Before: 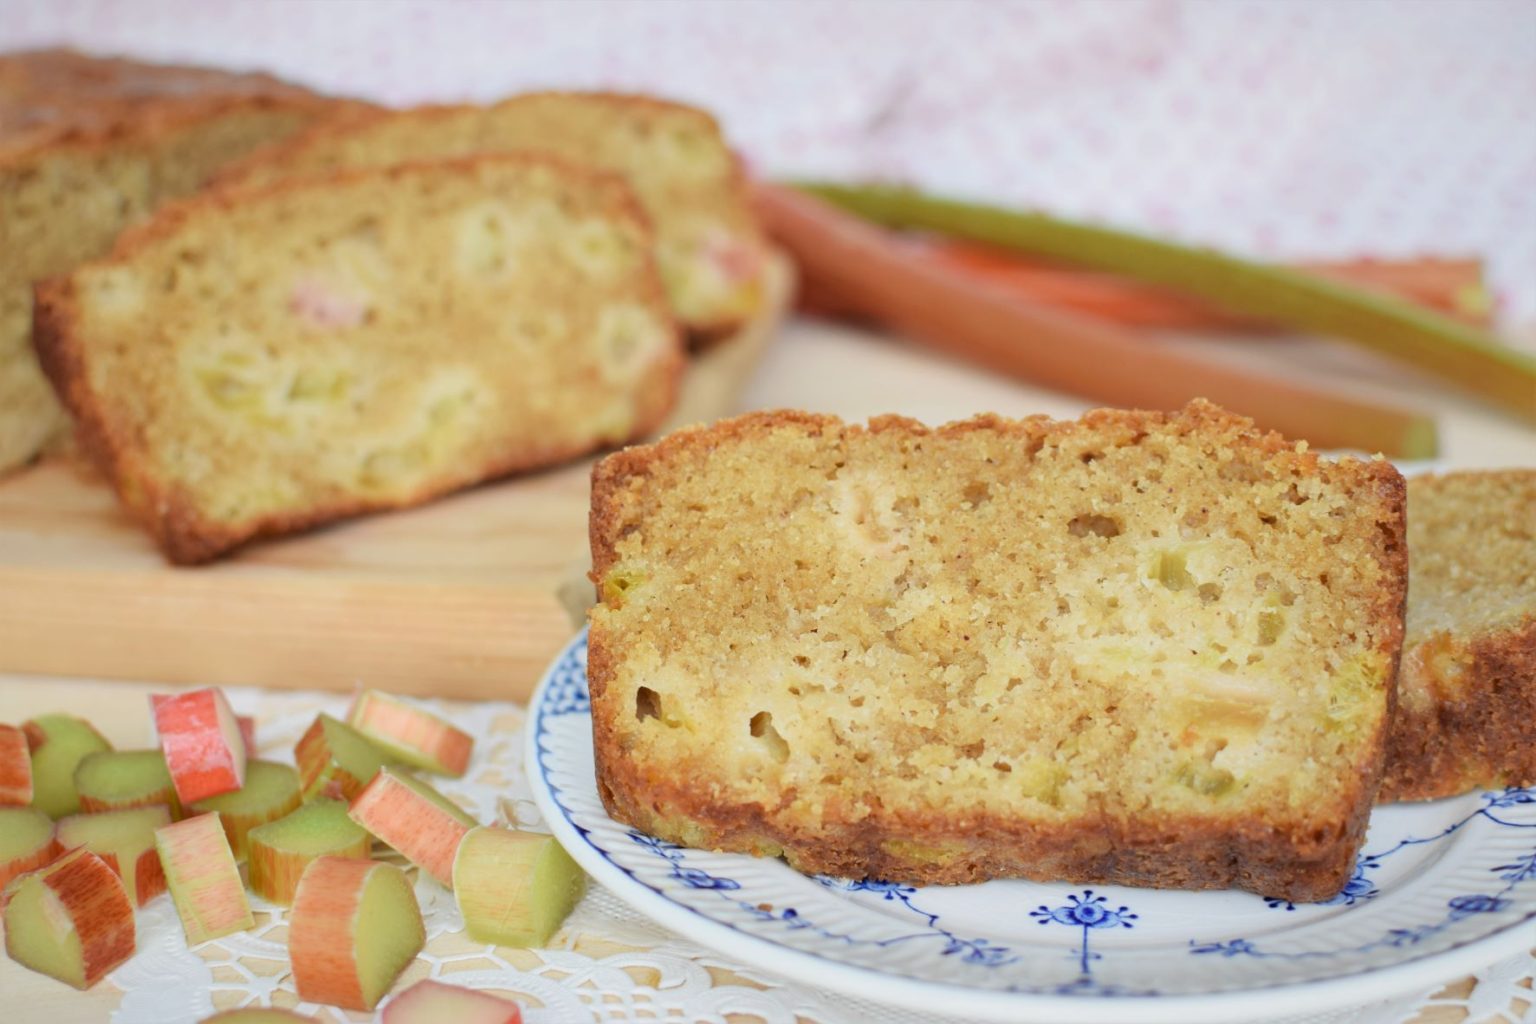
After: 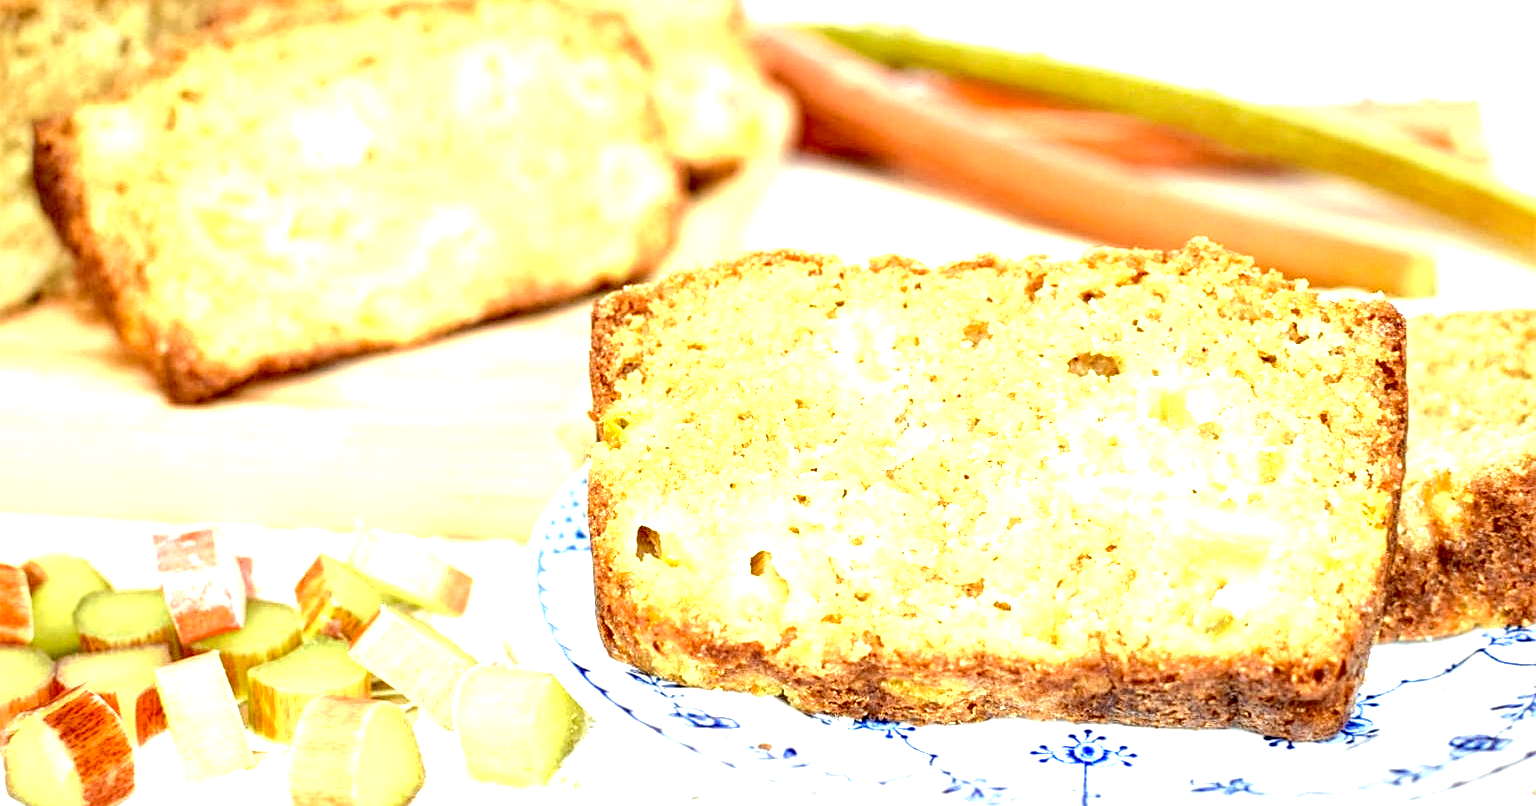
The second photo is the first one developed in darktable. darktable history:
crop and rotate: top 15.774%, bottom 5.506%
local contrast: highlights 60%, shadows 60%, detail 160%
sharpen: on, module defaults
exposure: black level correction 0.016, exposure 1.774 EV, compensate highlight preservation false
color correction: highlights a* -4.73, highlights b* 5.06, saturation 0.97
